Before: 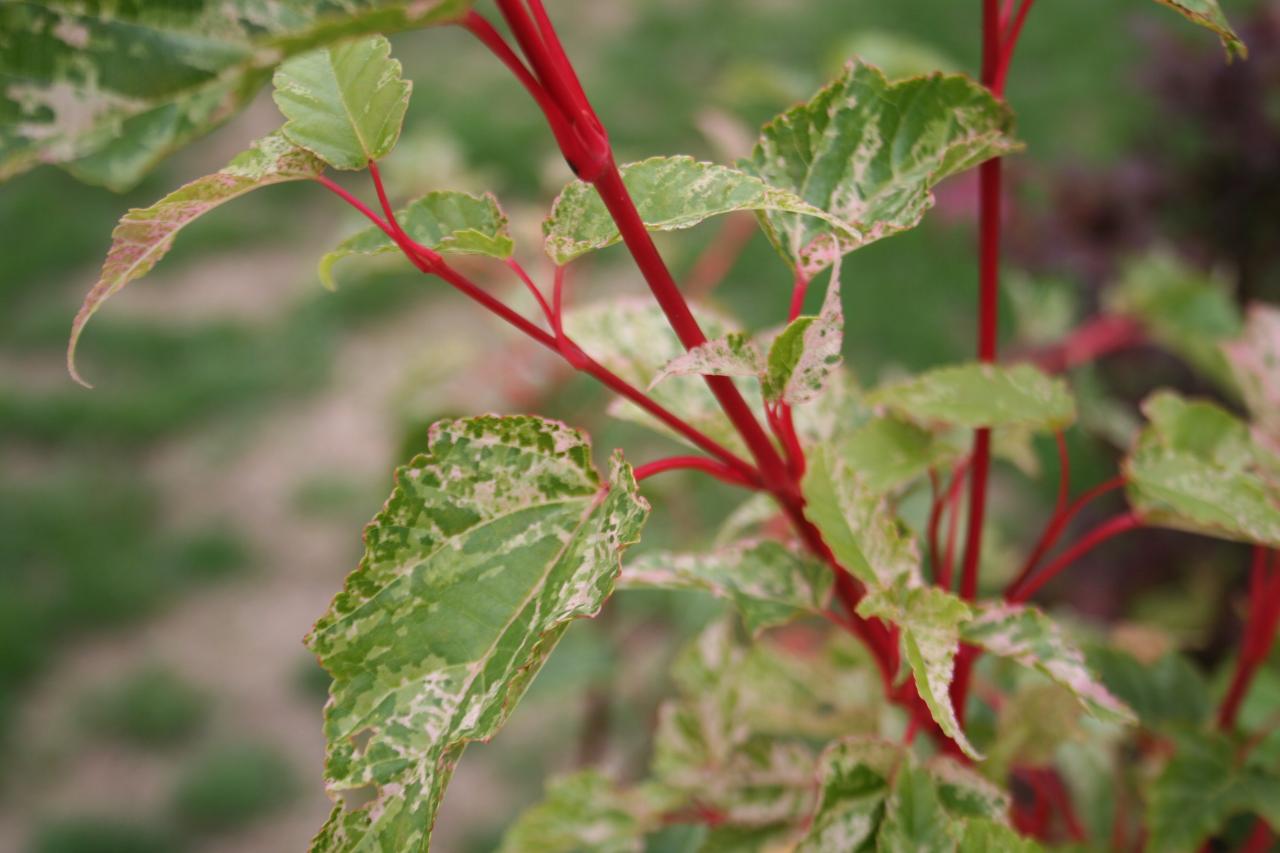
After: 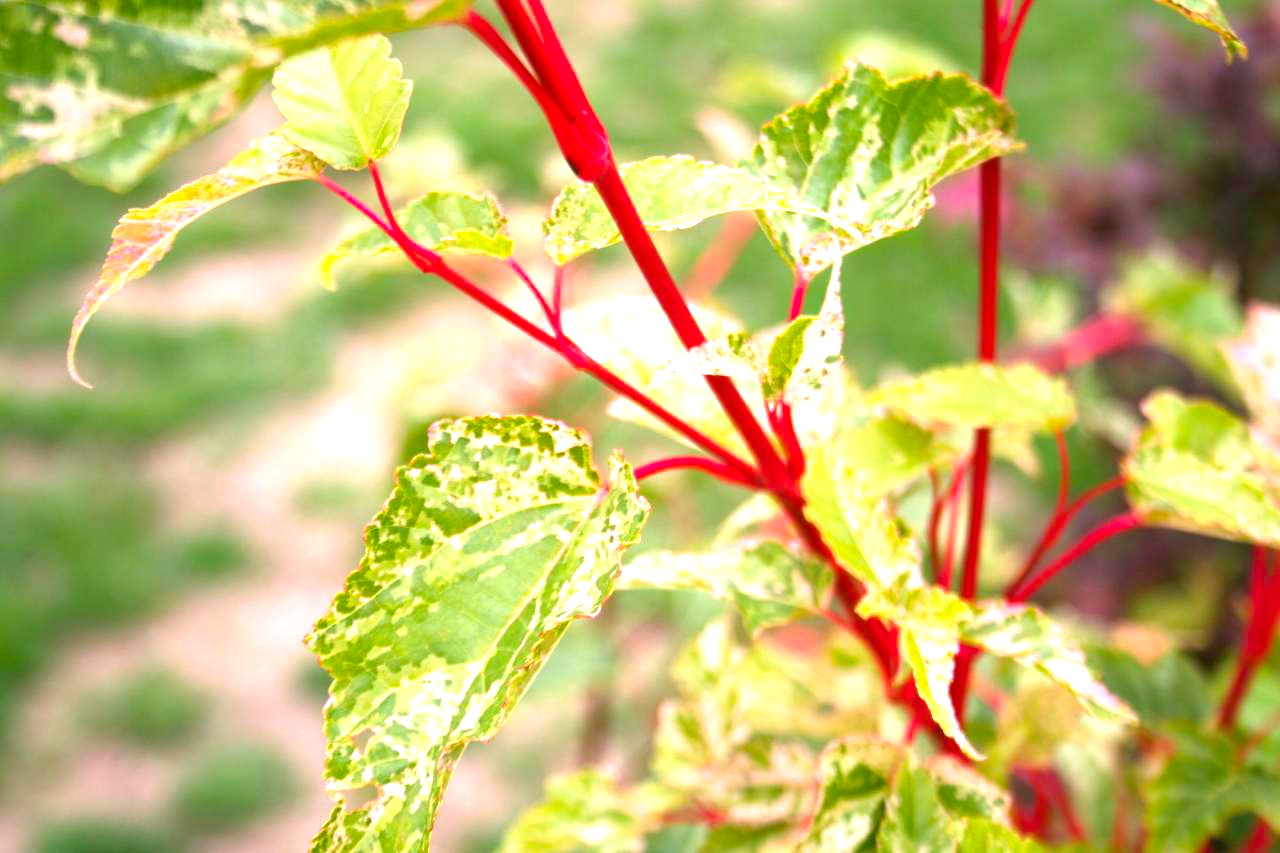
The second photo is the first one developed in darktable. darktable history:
exposure: black level correction 0.001, exposure 1.646 EV, compensate exposure bias true, compensate highlight preservation false
color balance rgb: shadows lift › chroma 2%, shadows lift › hue 217.2°, power › chroma 0.25%, power › hue 60°, highlights gain › chroma 1.5%, highlights gain › hue 309.6°, global offset › luminance -0.5%, perceptual saturation grading › global saturation 15%, global vibrance 20%
